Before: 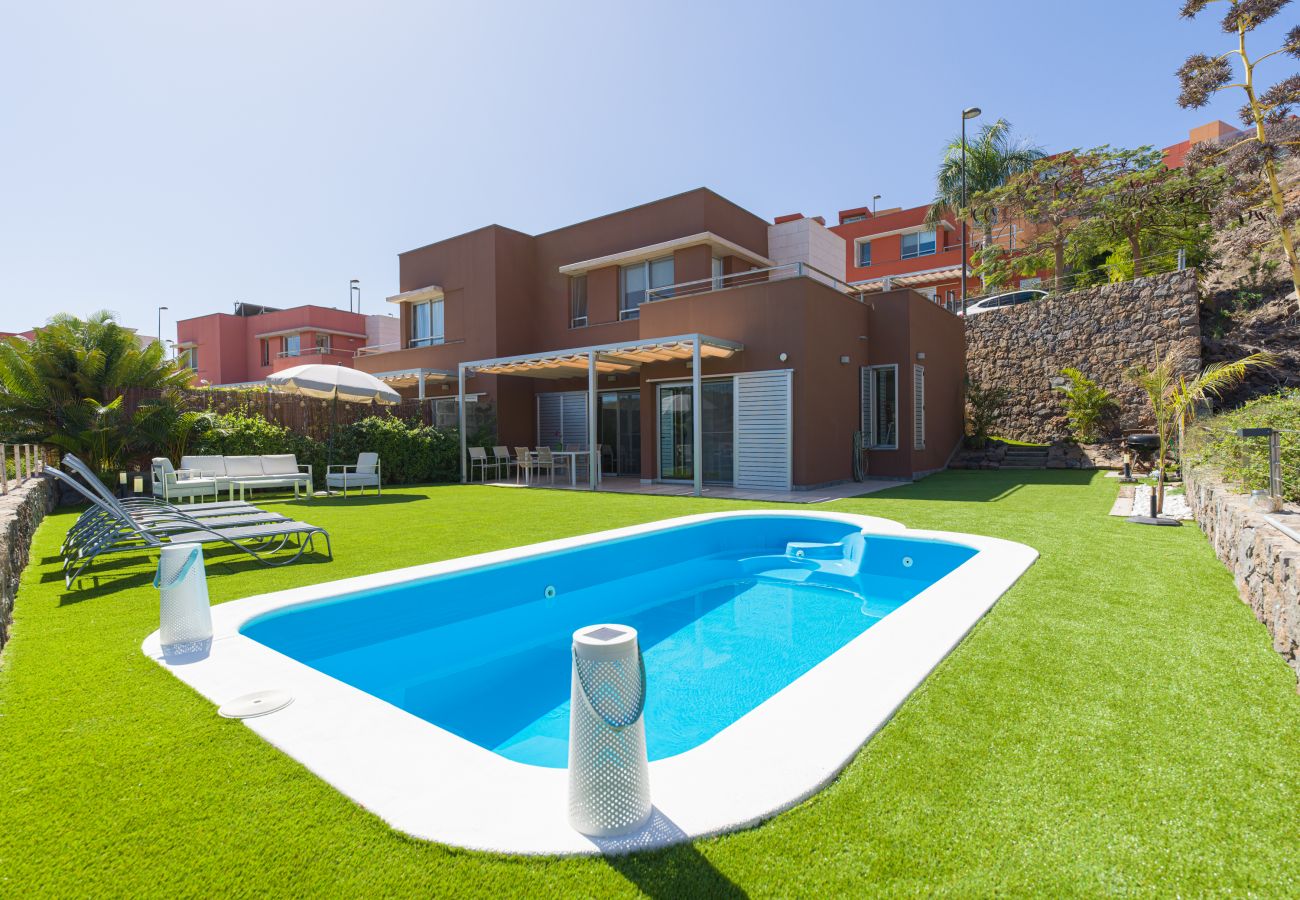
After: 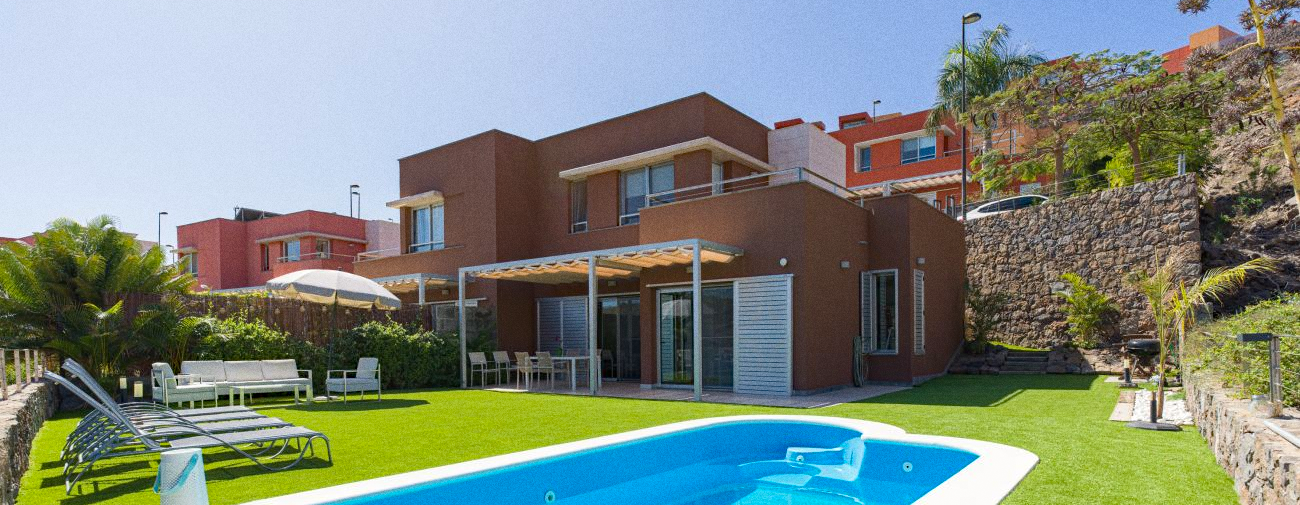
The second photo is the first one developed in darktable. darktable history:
grain: coarseness 0.09 ISO
haze removal: strength 0.29, distance 0.25, compatibility mode true, adaptive false
crop and rotate: top 10.605%, bottom 33.274%
